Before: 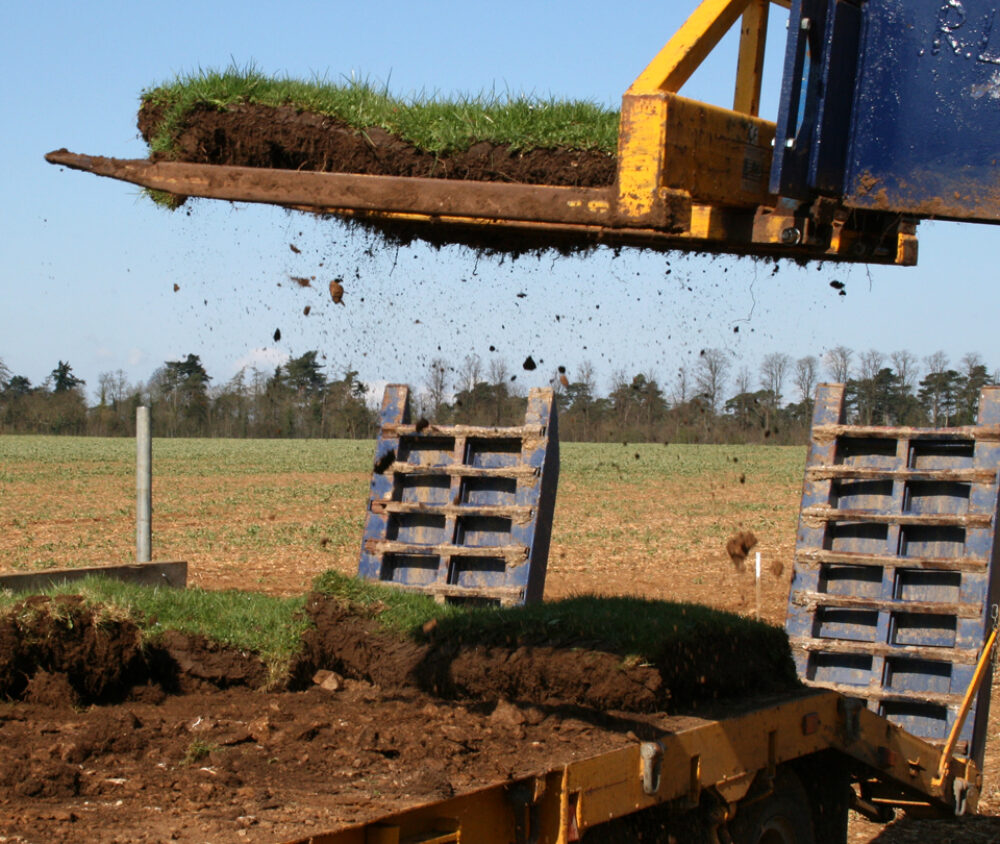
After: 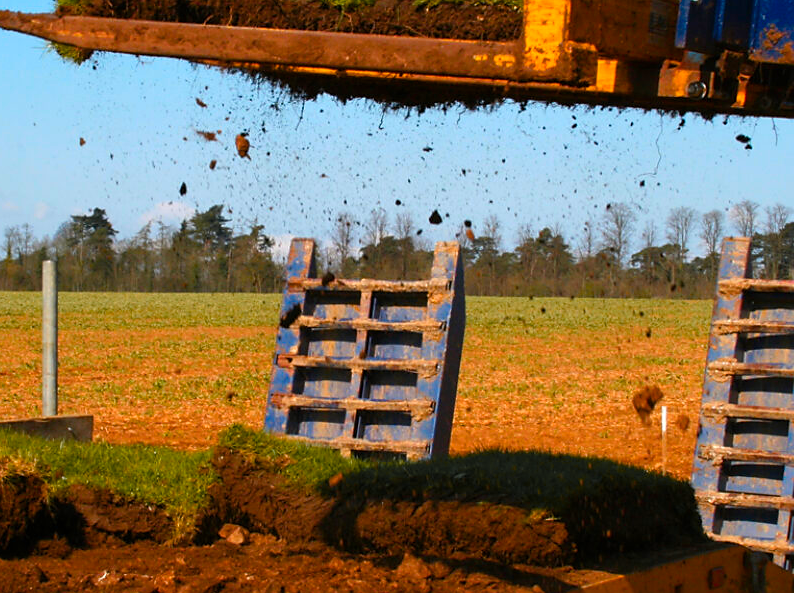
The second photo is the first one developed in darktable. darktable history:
color zones: curves: ch1 [(0.29, 0.492) (0.373, 0.185) (0.509, 0.481)]; ch2 [(0.25, 0.462) (0.749, 0.457)]
color balance rgb: linear chroma grading › global chroma 24.891%, perceptual saturation grading › global saturation 25.382%, global vibrance 20%
sharpen: radius 1.484, amount 0.401, threshold 1.598
crop: left 9.438%, top 17.308%, right 11.11%, bottom 12.357%
